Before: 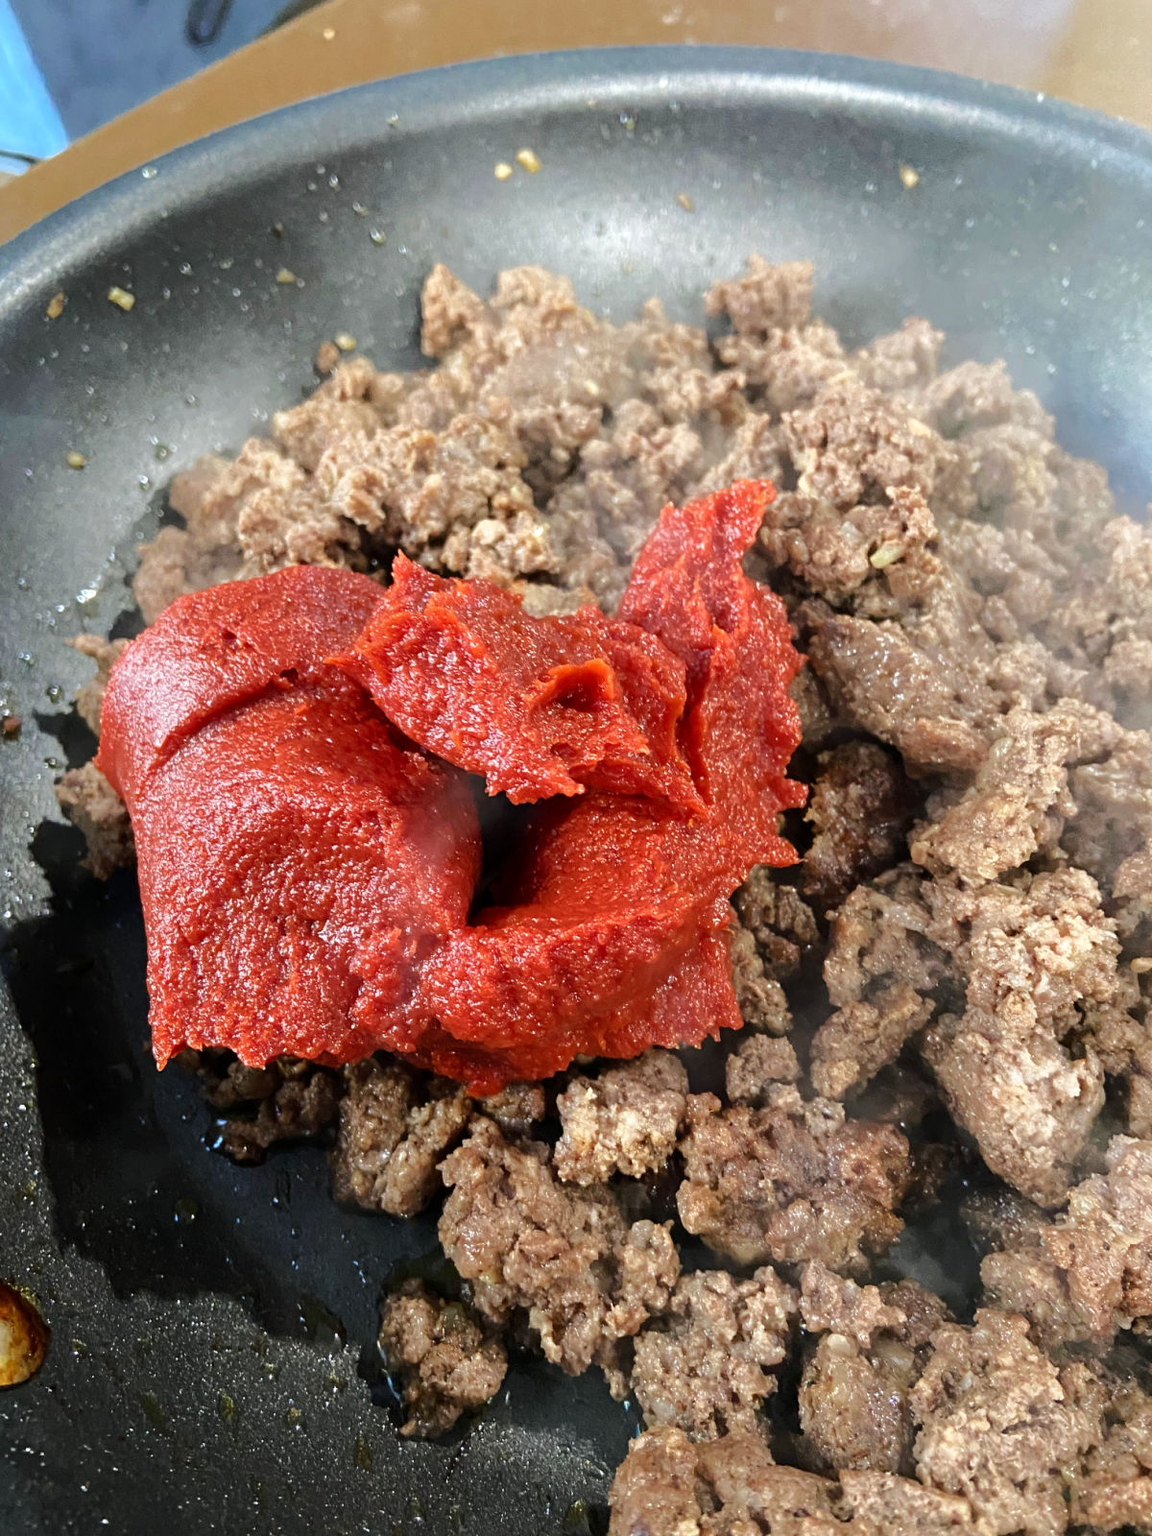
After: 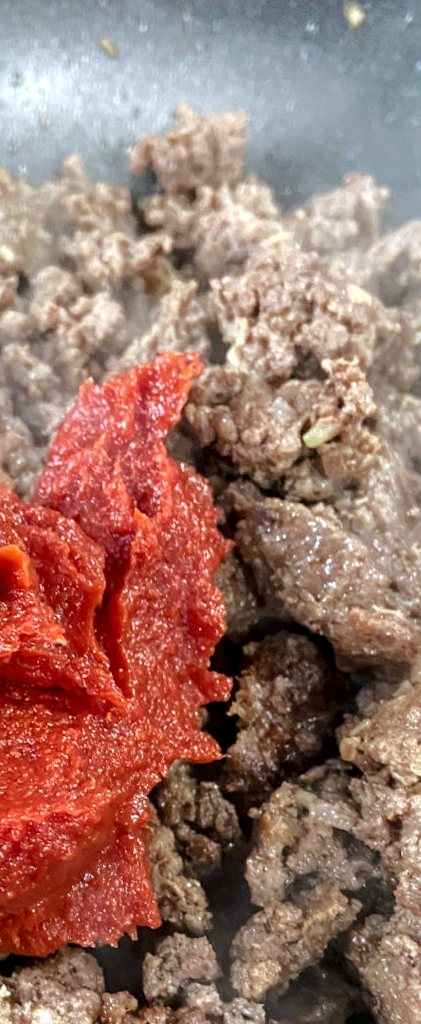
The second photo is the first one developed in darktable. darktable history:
crop and rotate: left 49.936%, top 10.094%, right 13.136%, bottom 24.256%
local contrast: detail 130%
white balance: red 0.967, blue 1.049
rotate and perspective: rotation 0.074°, lens shift (vertical) 0.096, lens shift (horizontal) -0.041, crop left 0.043, crop right 0.952, crop top 0.024, crop bottom 0.979
